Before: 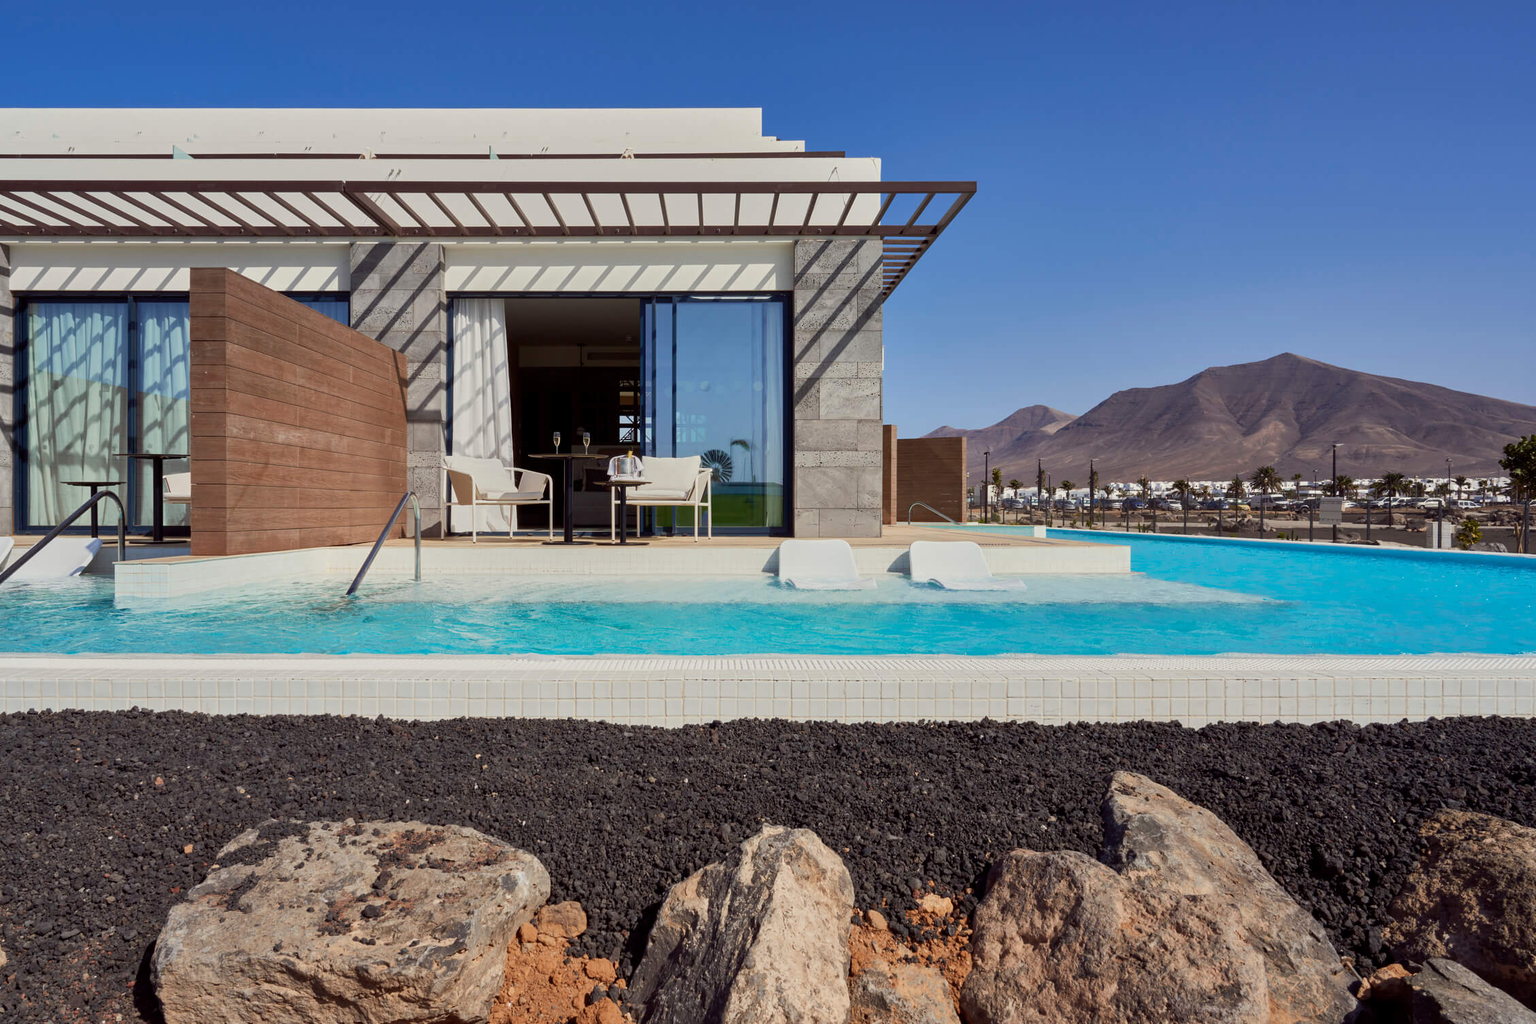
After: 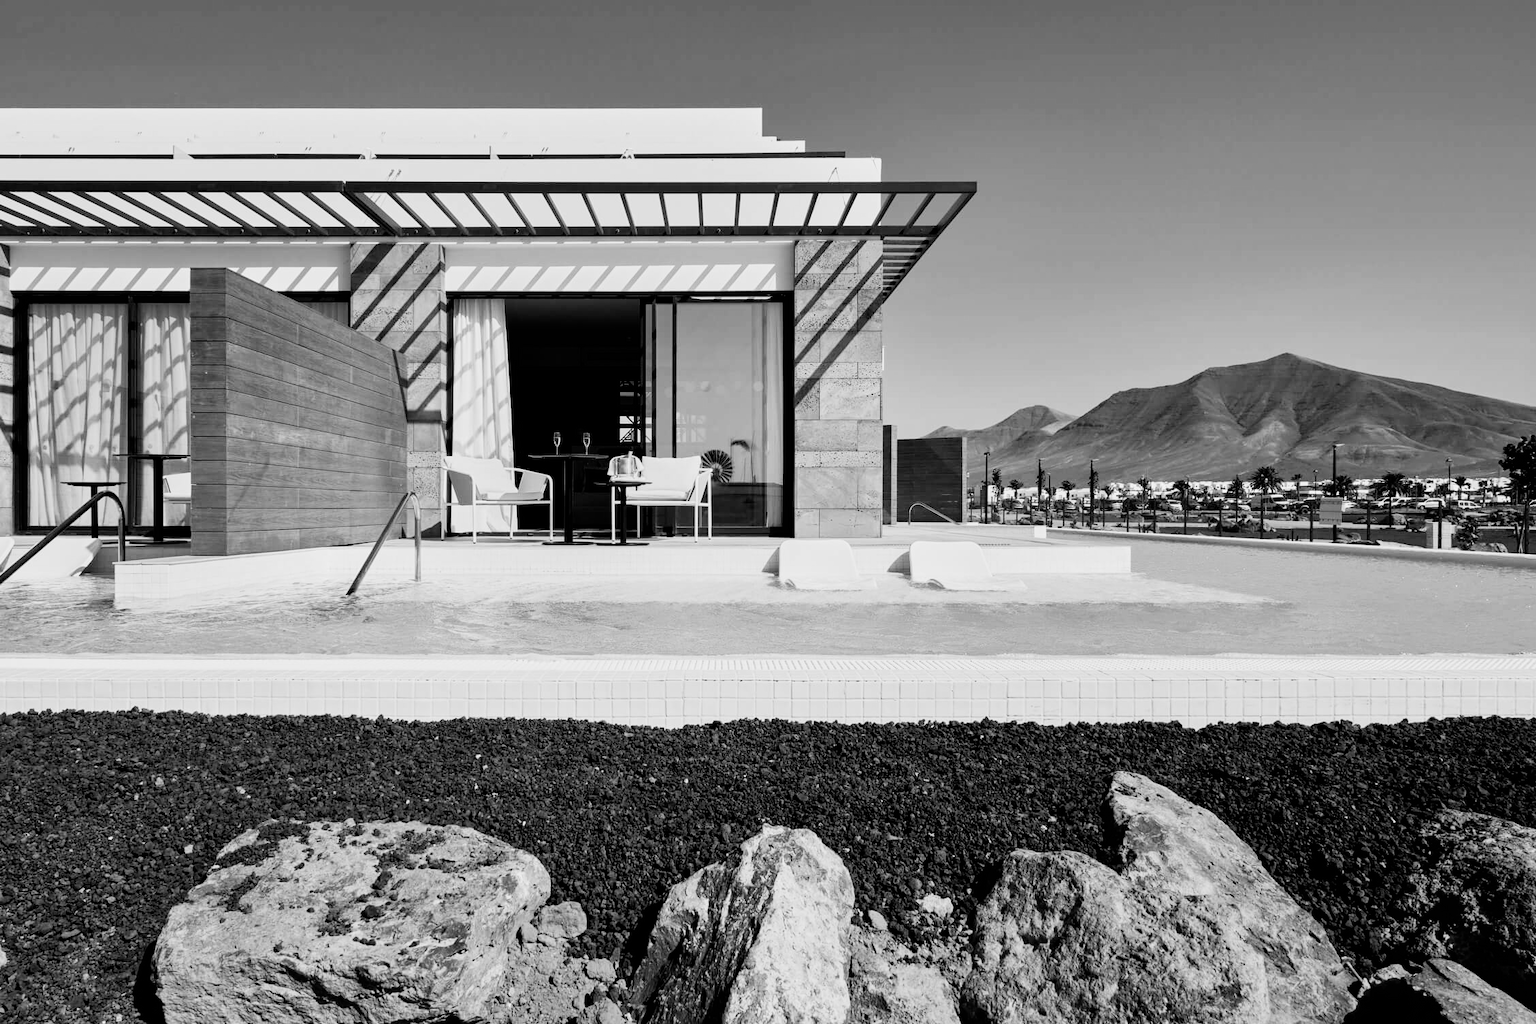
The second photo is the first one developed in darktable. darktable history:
filmic rgb: black relative exposure -5.05 EV, white relative exposure 3.55 EV, hardness 3.18, contrast 1.41, highlights saturation mix -49.48%, add noise in highlights 0.002, preserve chrominance no, color science v3 (2019), use custom middle-gray values true, contrast in highlights soft
exposure: black level correction 0.001, exposure 0.499 EV, compensate highlight preservation false
